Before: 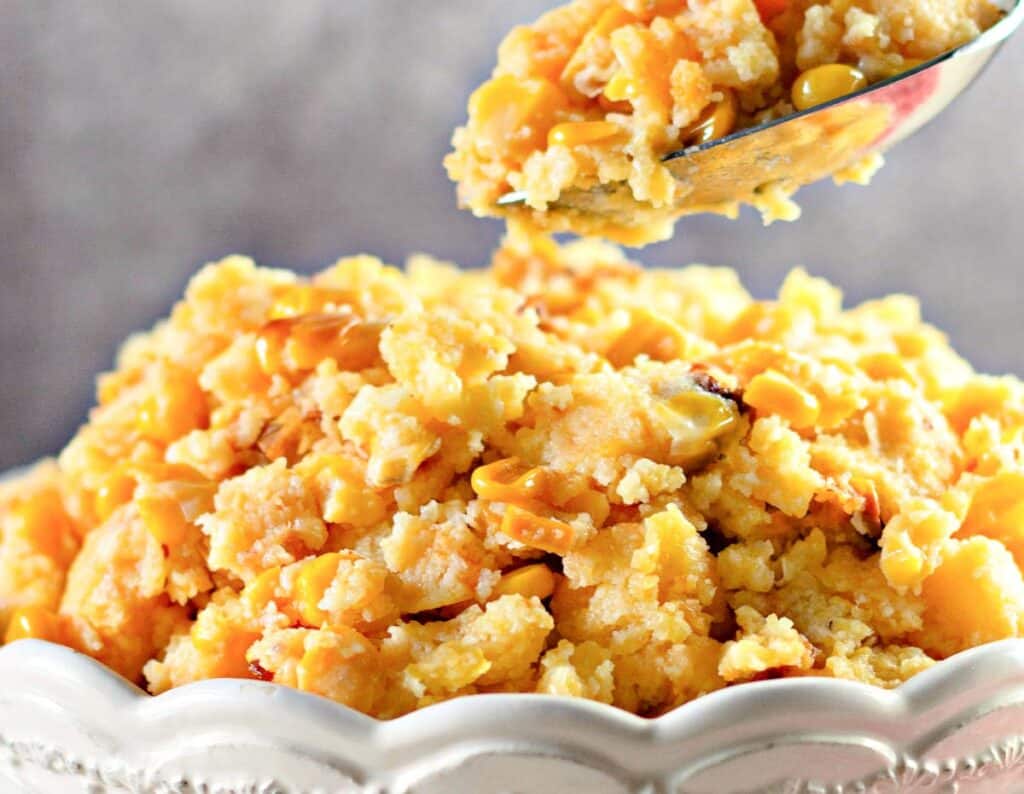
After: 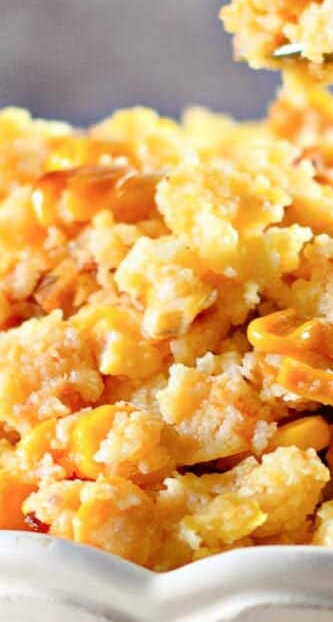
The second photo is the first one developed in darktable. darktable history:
crop and rotate: left 21.944%, top 18.663%, right 45.482%, bottom 2.995%
